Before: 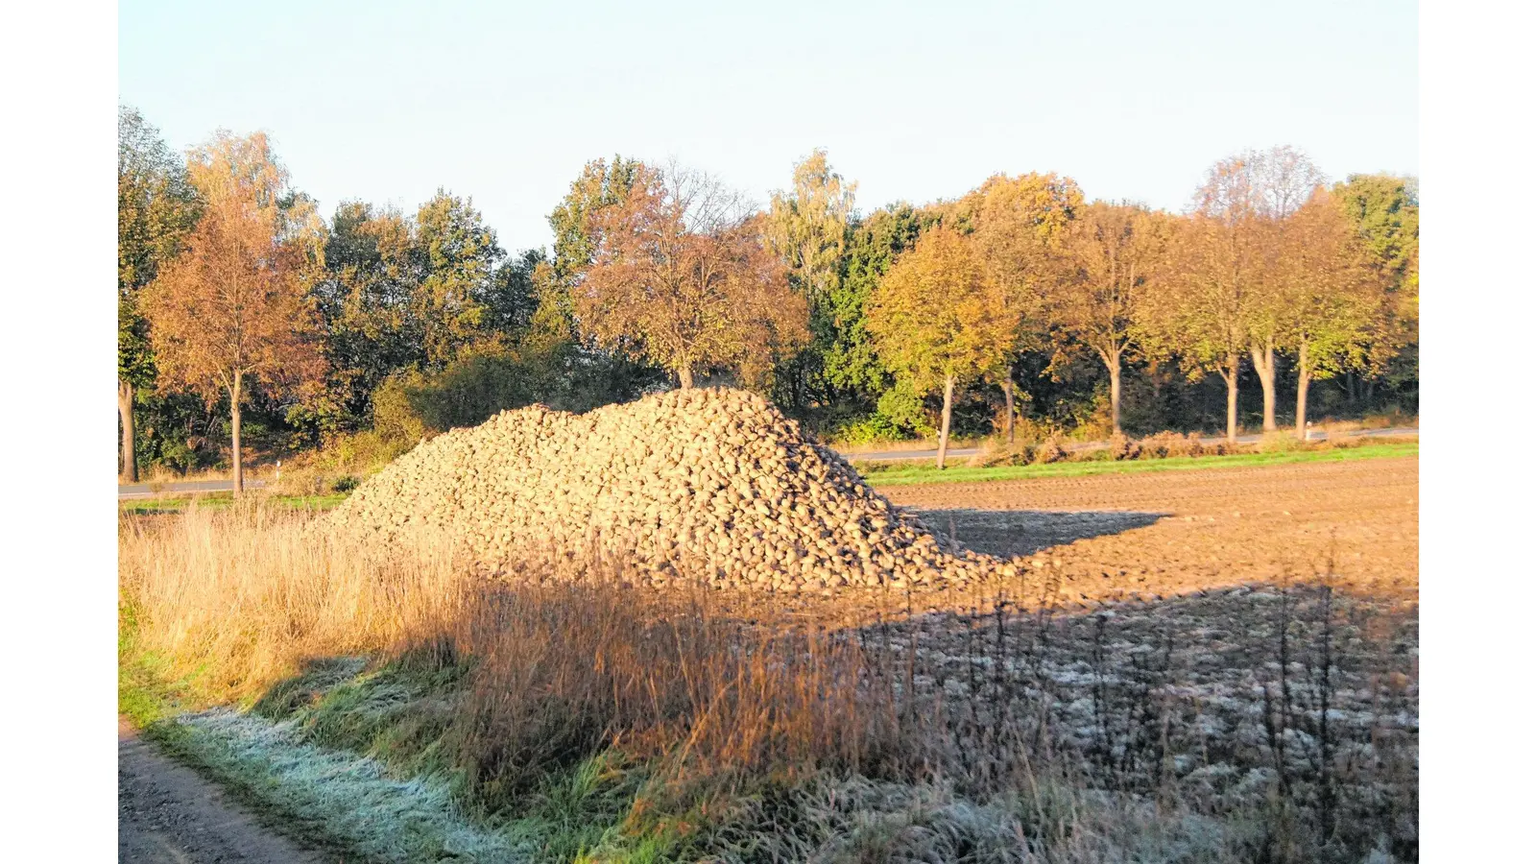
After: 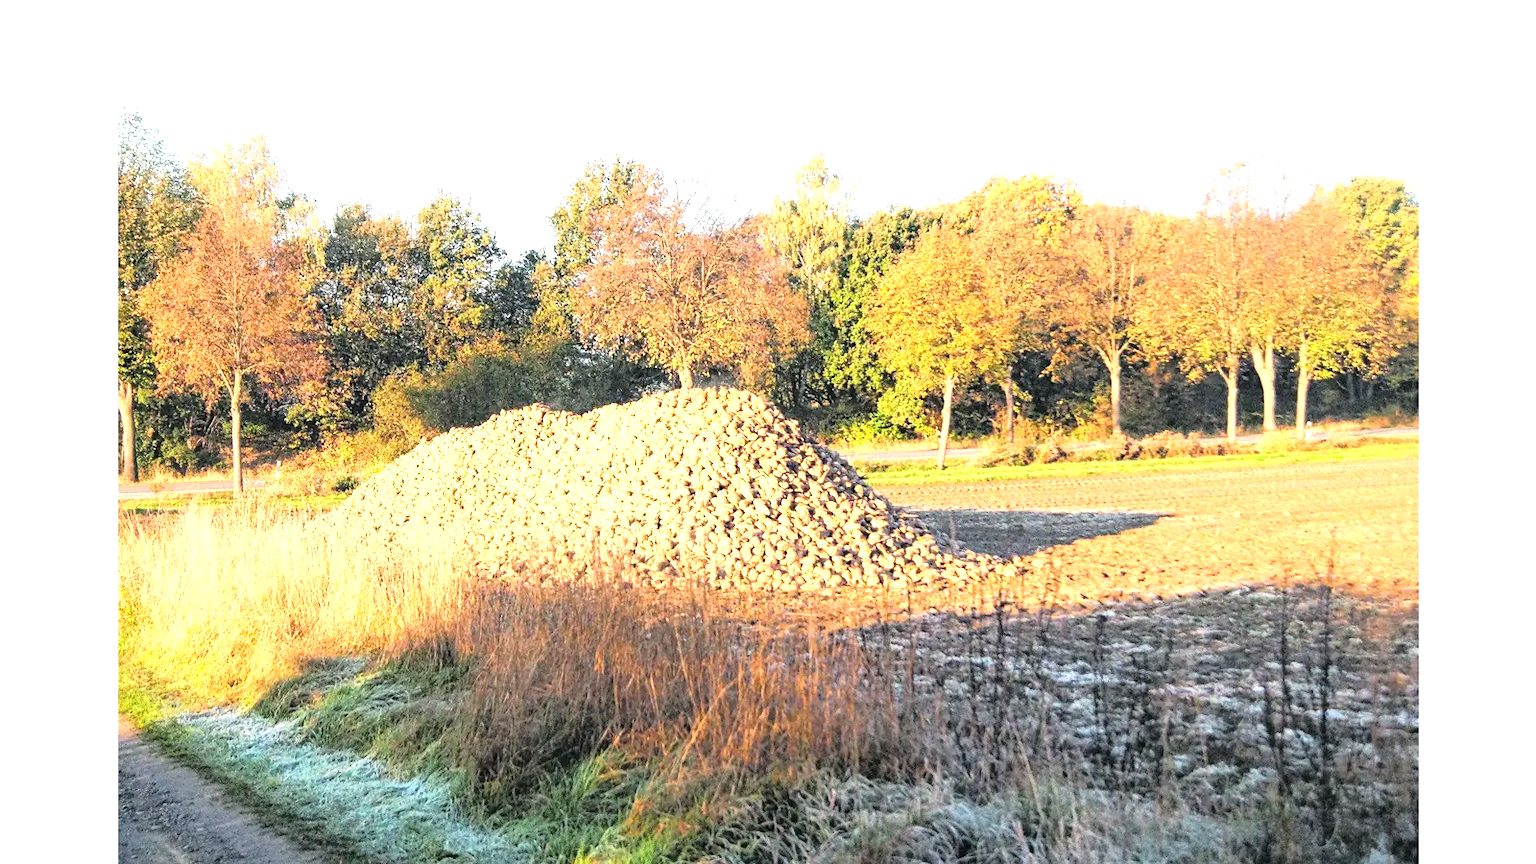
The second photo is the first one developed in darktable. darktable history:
exposure: exposure 0.916 EV, compensate highlight preservation false
